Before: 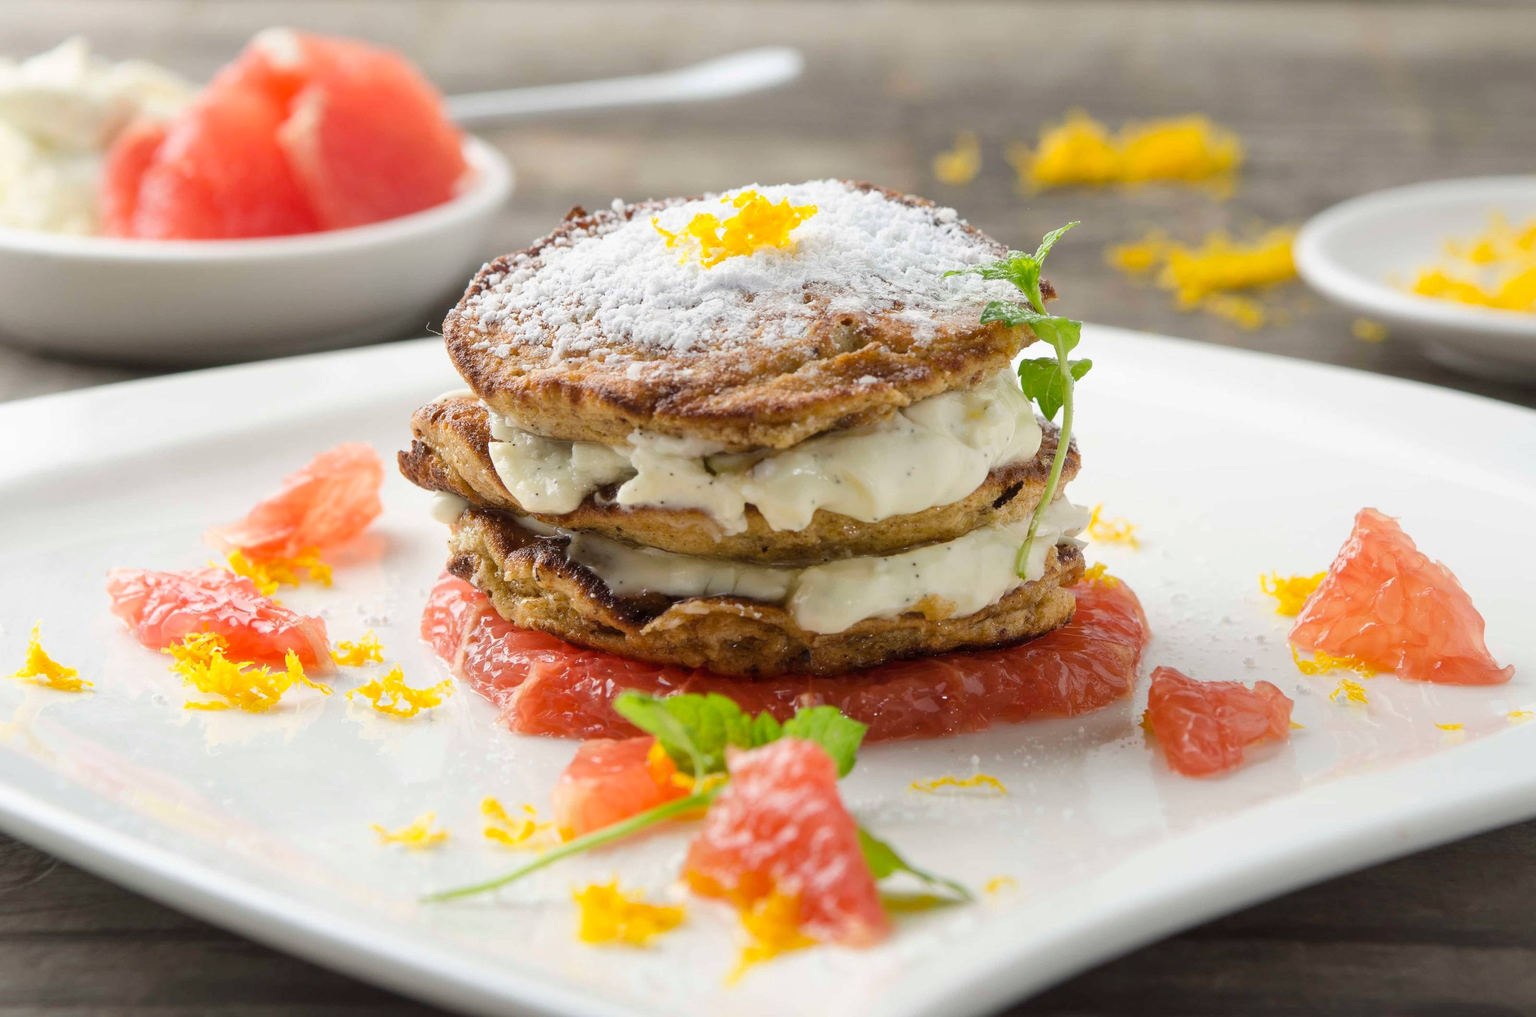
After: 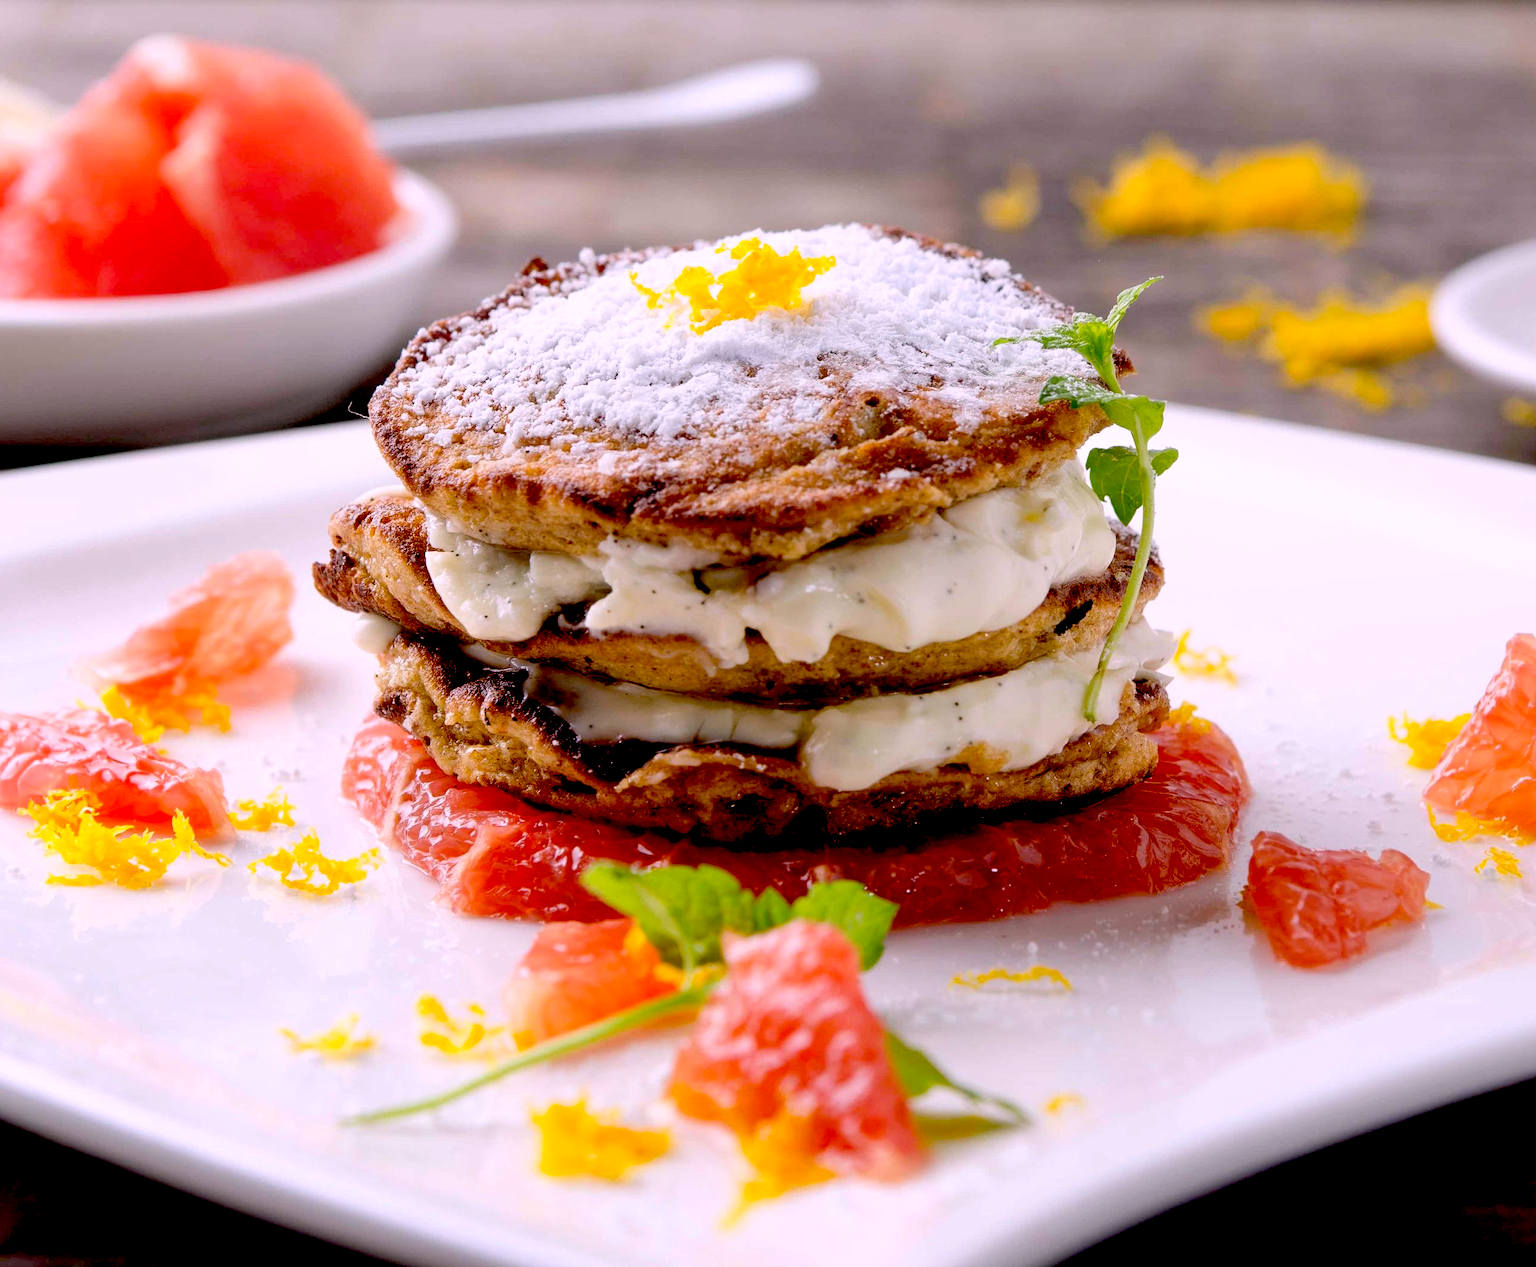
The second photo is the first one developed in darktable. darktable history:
crop and rotate: left 9.597%, right 10.195%
white balance: red 1.066, blue 1.119
exposure: black level correction 0.056, compensate highlight preservation false
